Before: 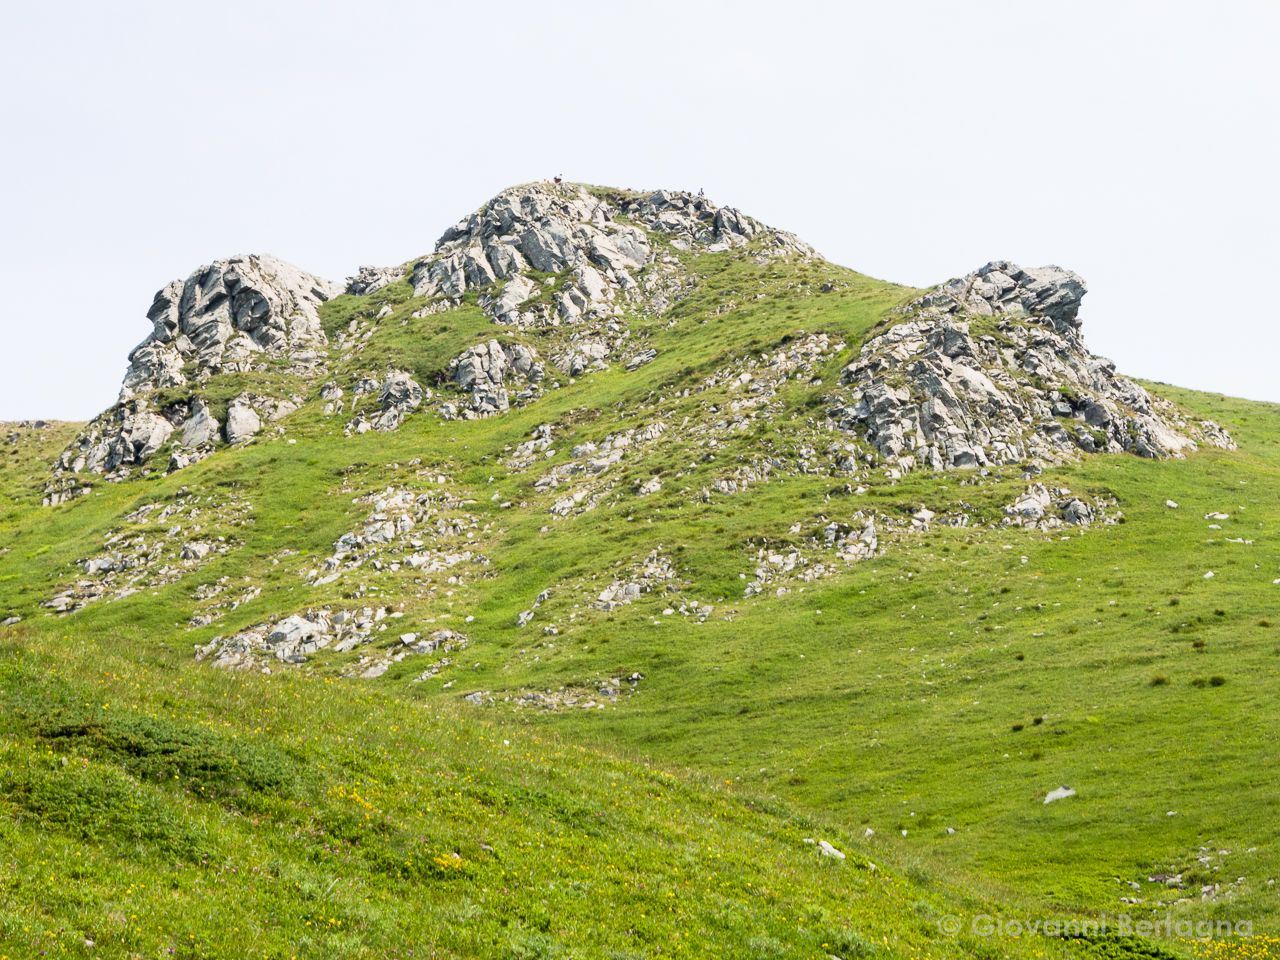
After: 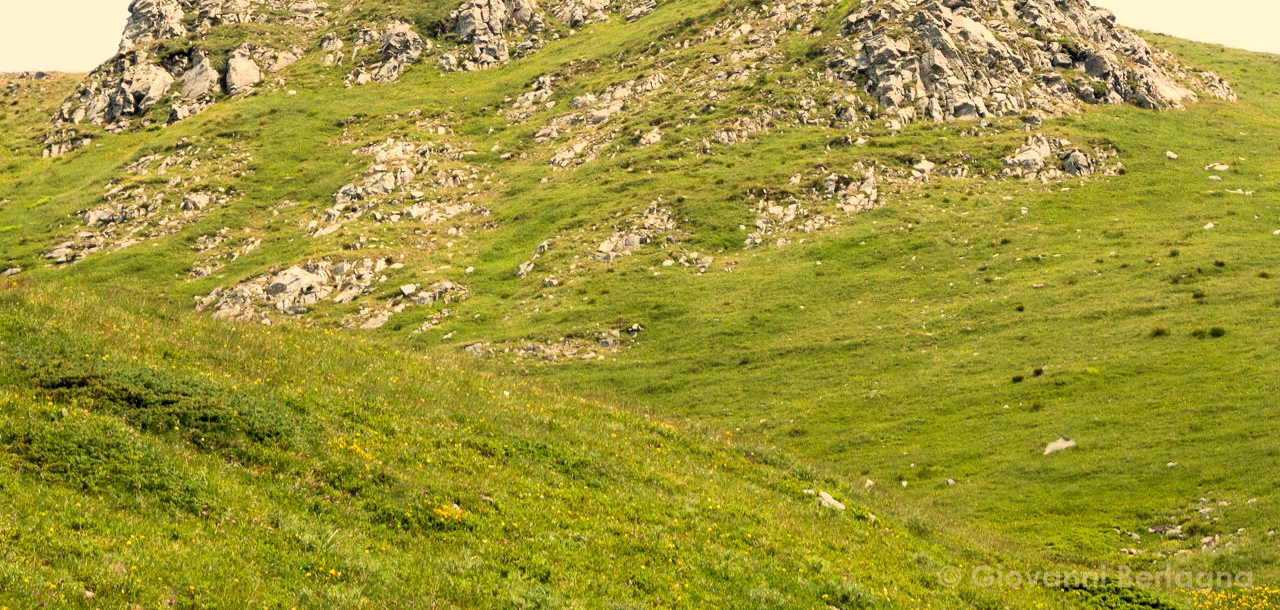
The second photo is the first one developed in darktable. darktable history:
white balance: red 1.123, blue 0.83
levels: mode automatic, black 0.023%, white 99.97%, levels [0.062, 0.494, 0.925]
crop and rotate: top 36.435%
